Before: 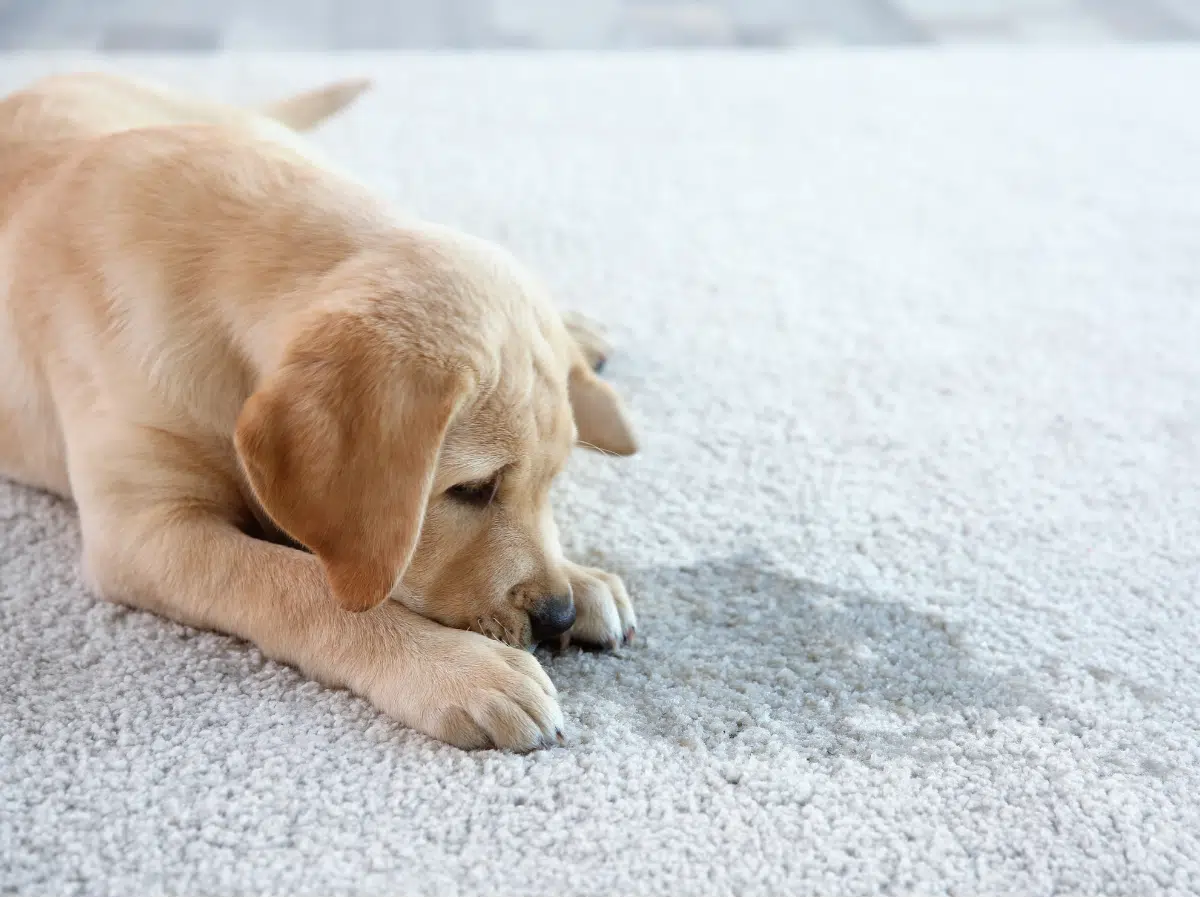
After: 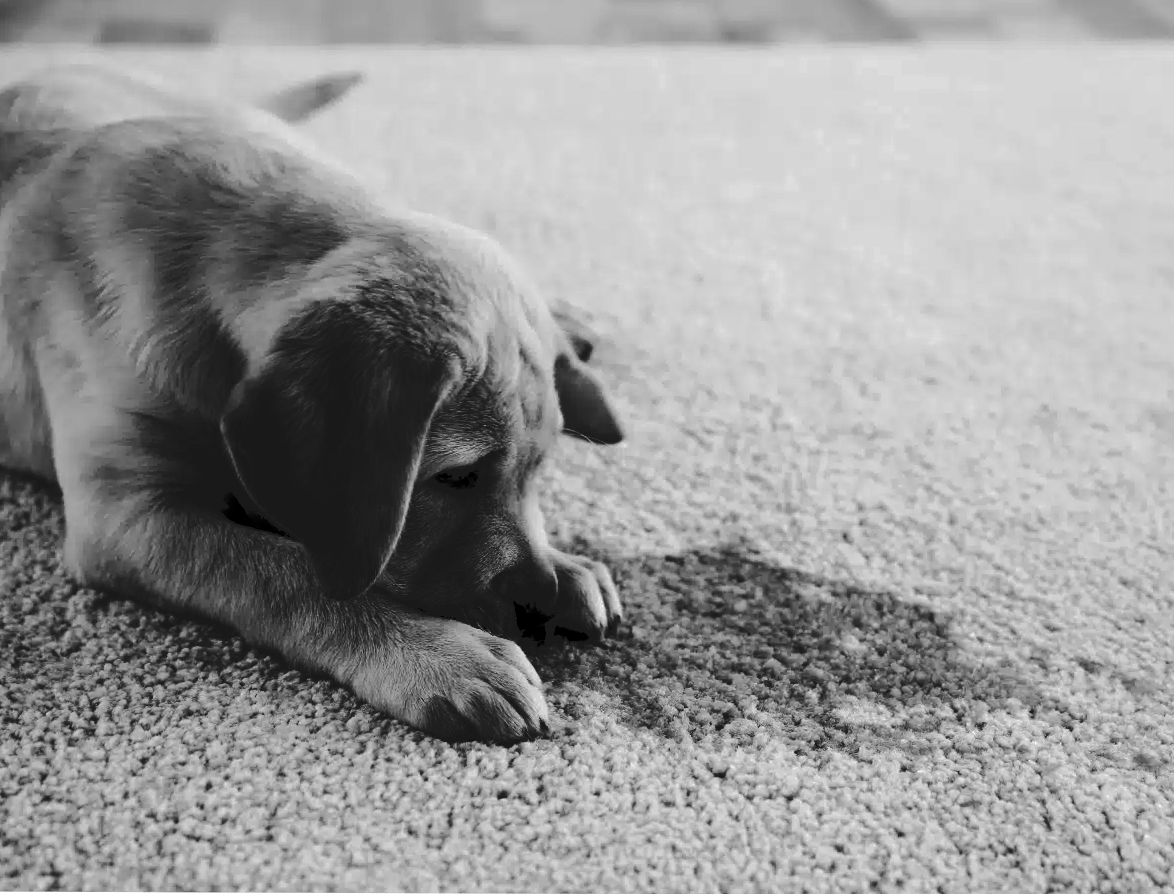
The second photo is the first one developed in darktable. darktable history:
tone curve: curves: ch0 [(0, 0) (0.003, 0.089) (0.011, 0.089) (0.025, 0.088) (0.044, 0.089) (0.069, 0.094) (0.1, 0.108) (0.136, 0.119) (0.177, 0.147) (0.224, 0.204) (0.277, 0.28) (0.335, 0.389) (0.399, 0.486) (0.468, 0.588) (0.543, 0.647) (0.623, 0.705) (0.709, 0.759) (0.801, 0.815) (0.898, 0.873) (1, 1)], preserve colors none
rotate and perspective: rotation 0.226°, lens shift (vertical) -0.042, crop left 0.023, crop right 0.982, crop top 0.006, crop bottom 0.994
contrast brightness saturation: contrast 0.02, brightness -1, saturation -1
color calibration: x 0.37, y 0.382, temperature 4313.32 K
